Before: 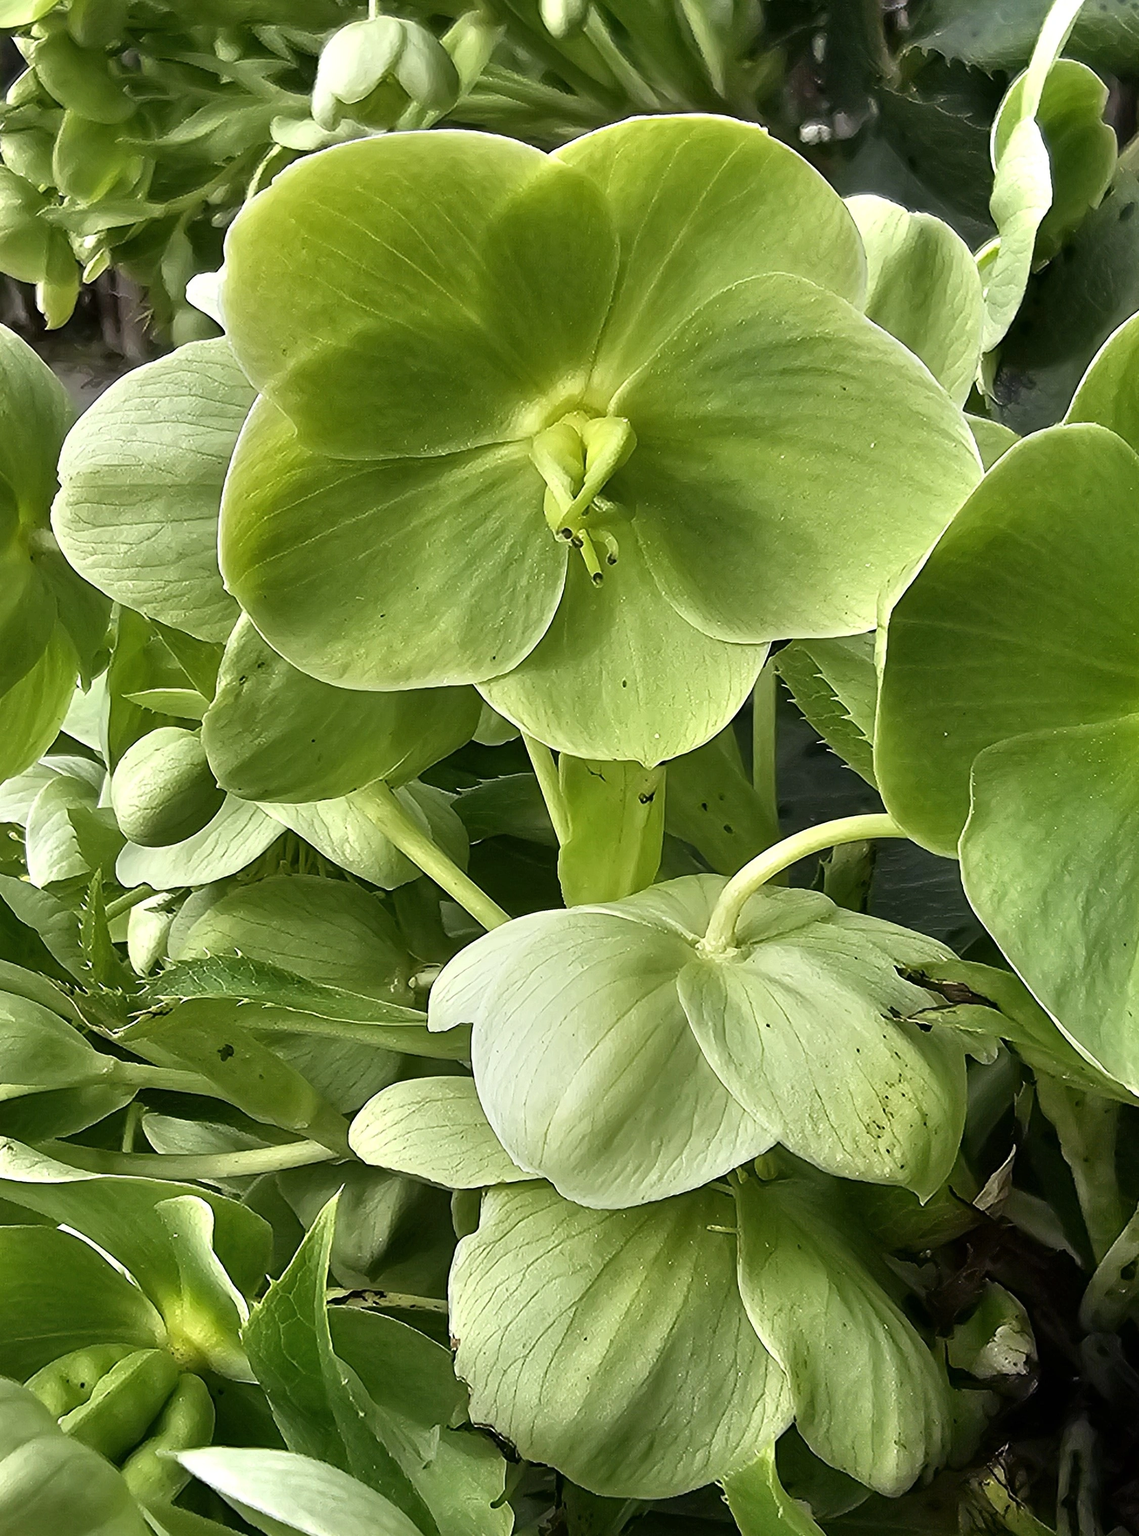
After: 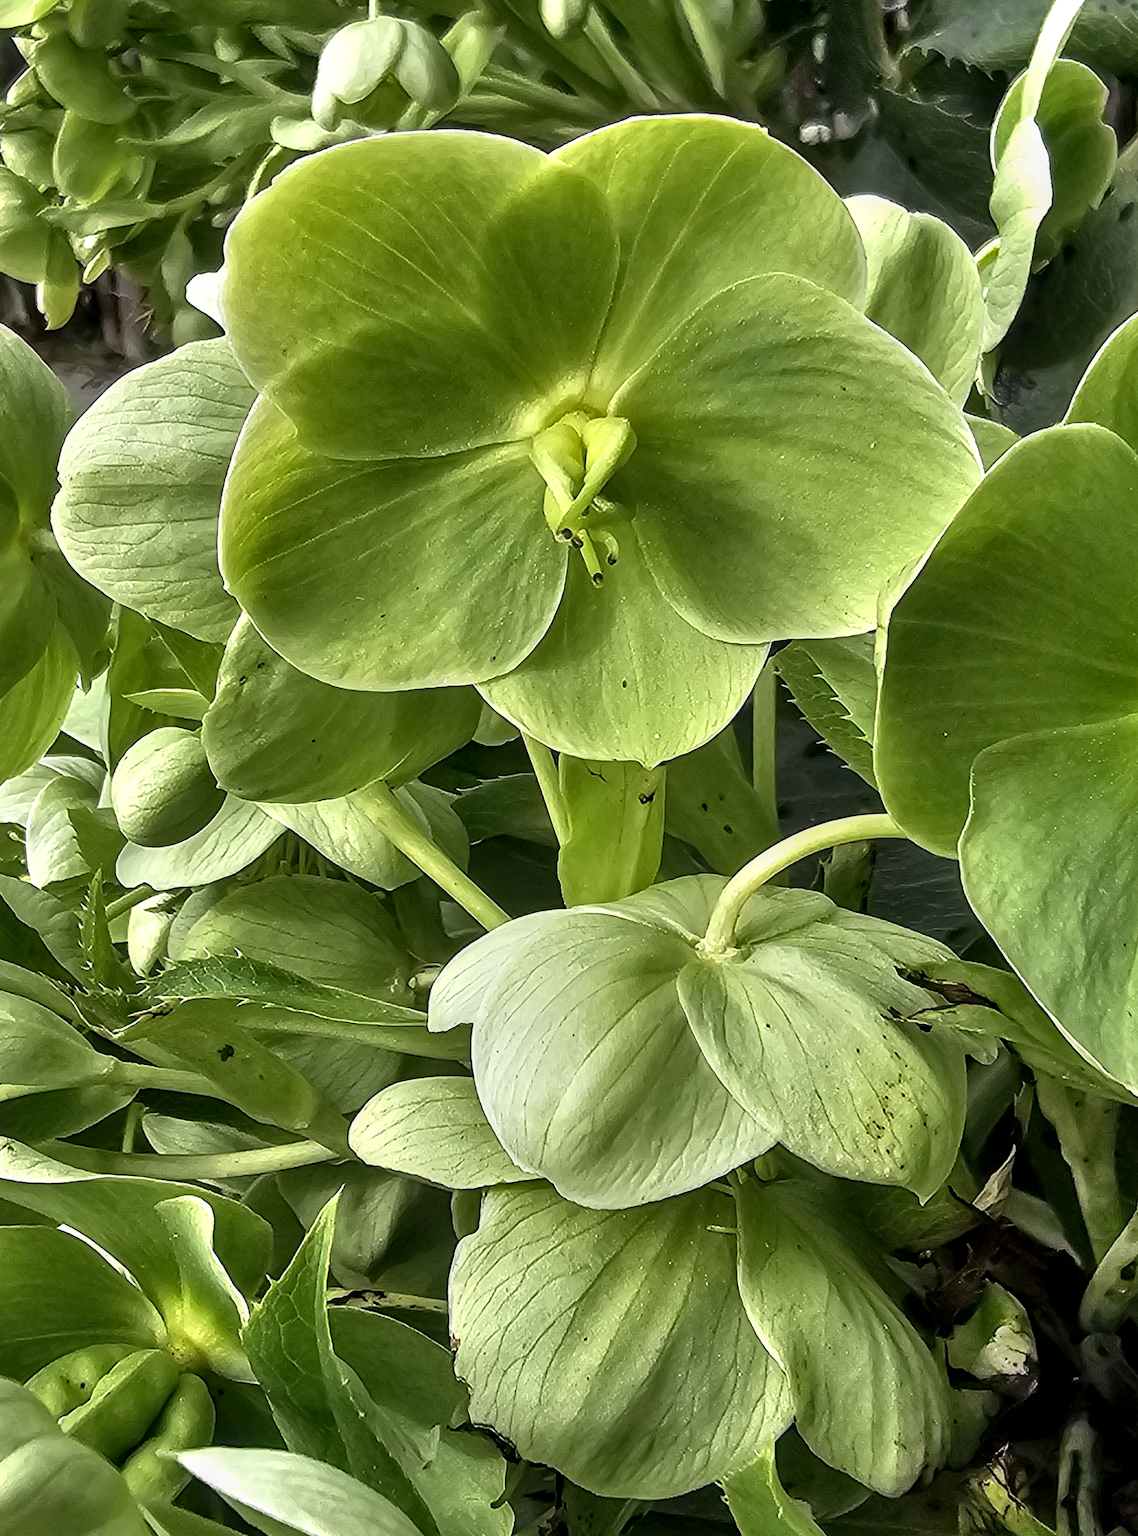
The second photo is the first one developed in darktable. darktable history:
shadows and highlights: low approximation 0.01, soften with gaussian
local contrast: detail 130%
base curve: curves: ch0 [(0, 0) (0.303, 0.277) (1, 1)], preserve colors none
